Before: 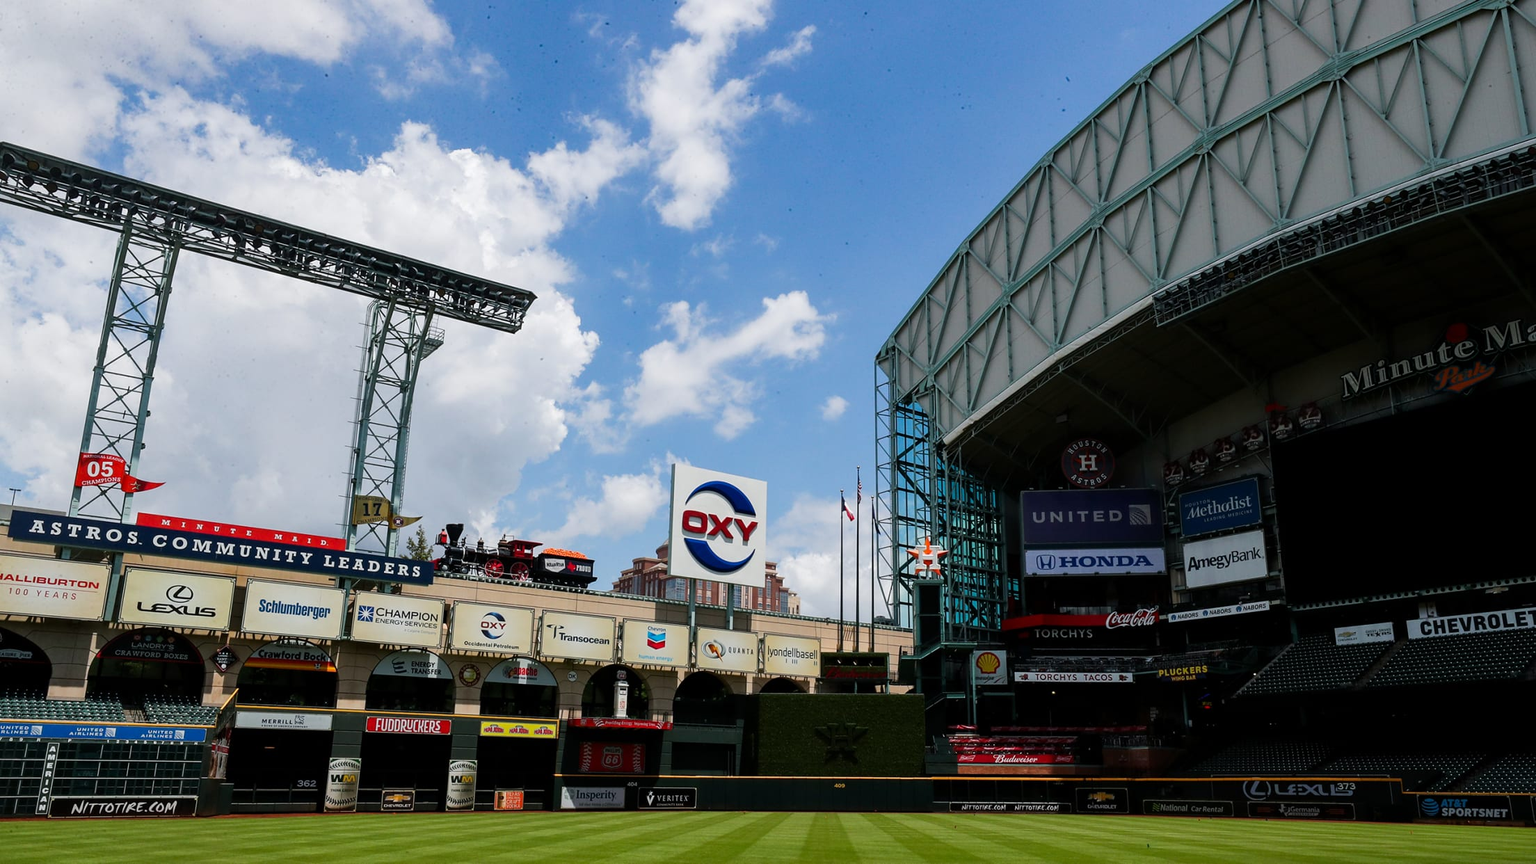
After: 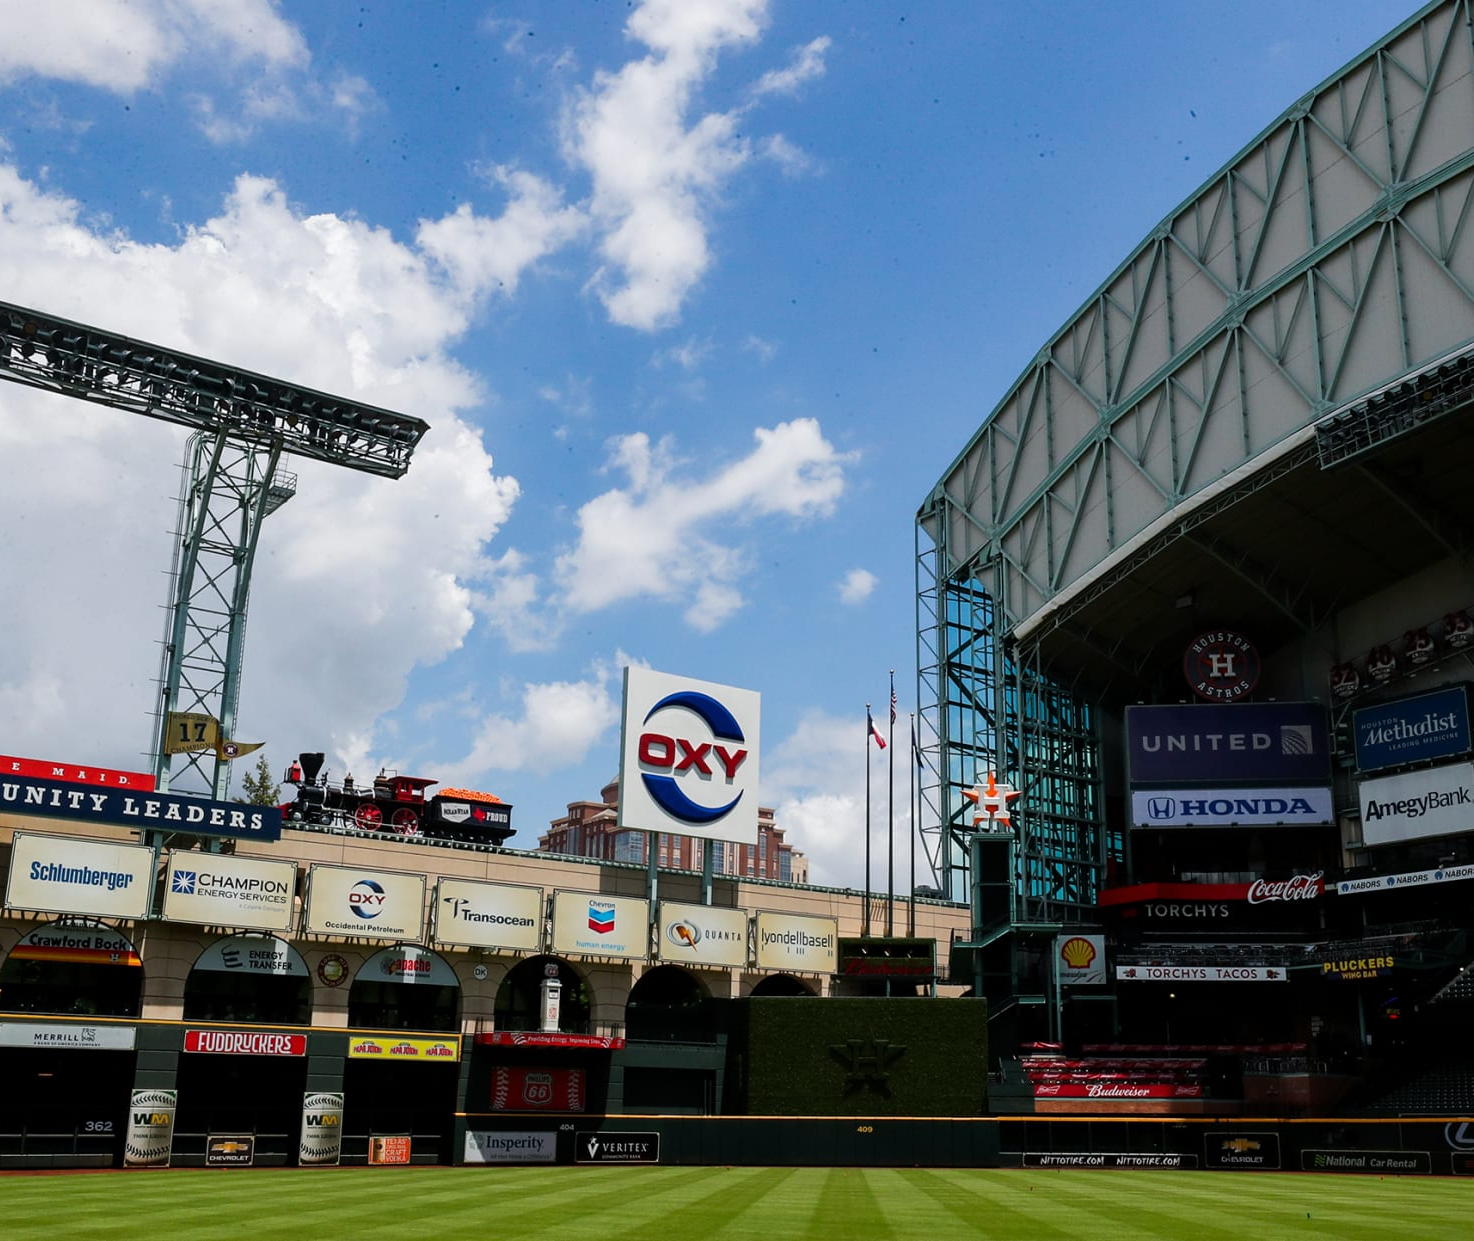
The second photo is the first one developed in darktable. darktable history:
crop and rotate: left 15.507%, right 17.704%
